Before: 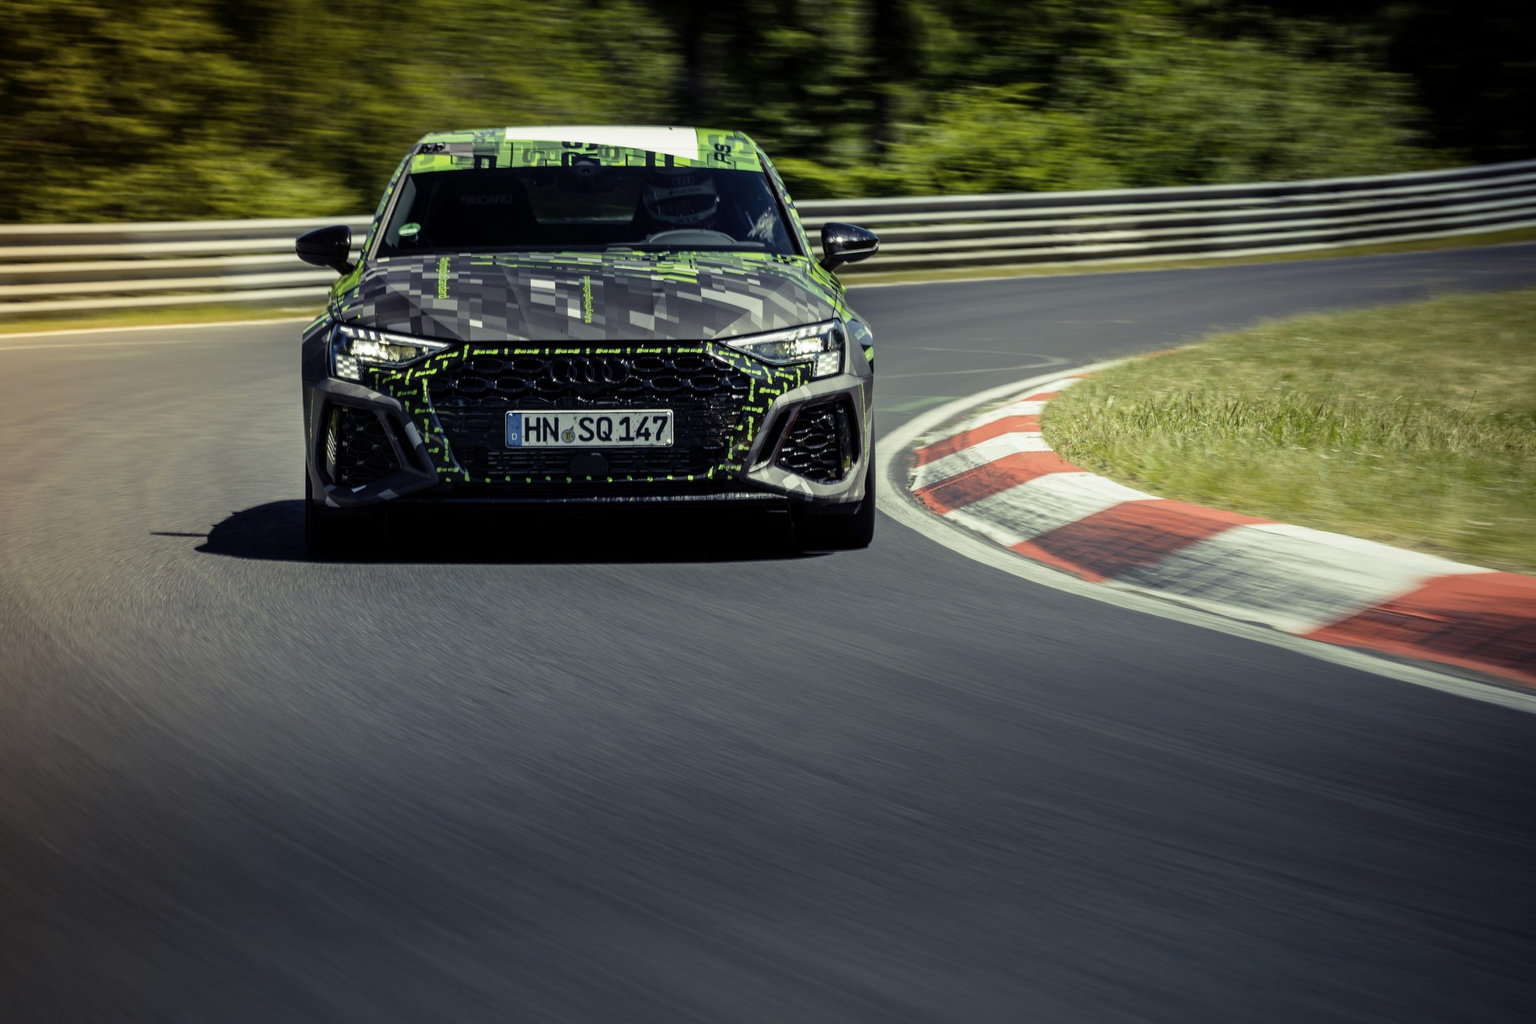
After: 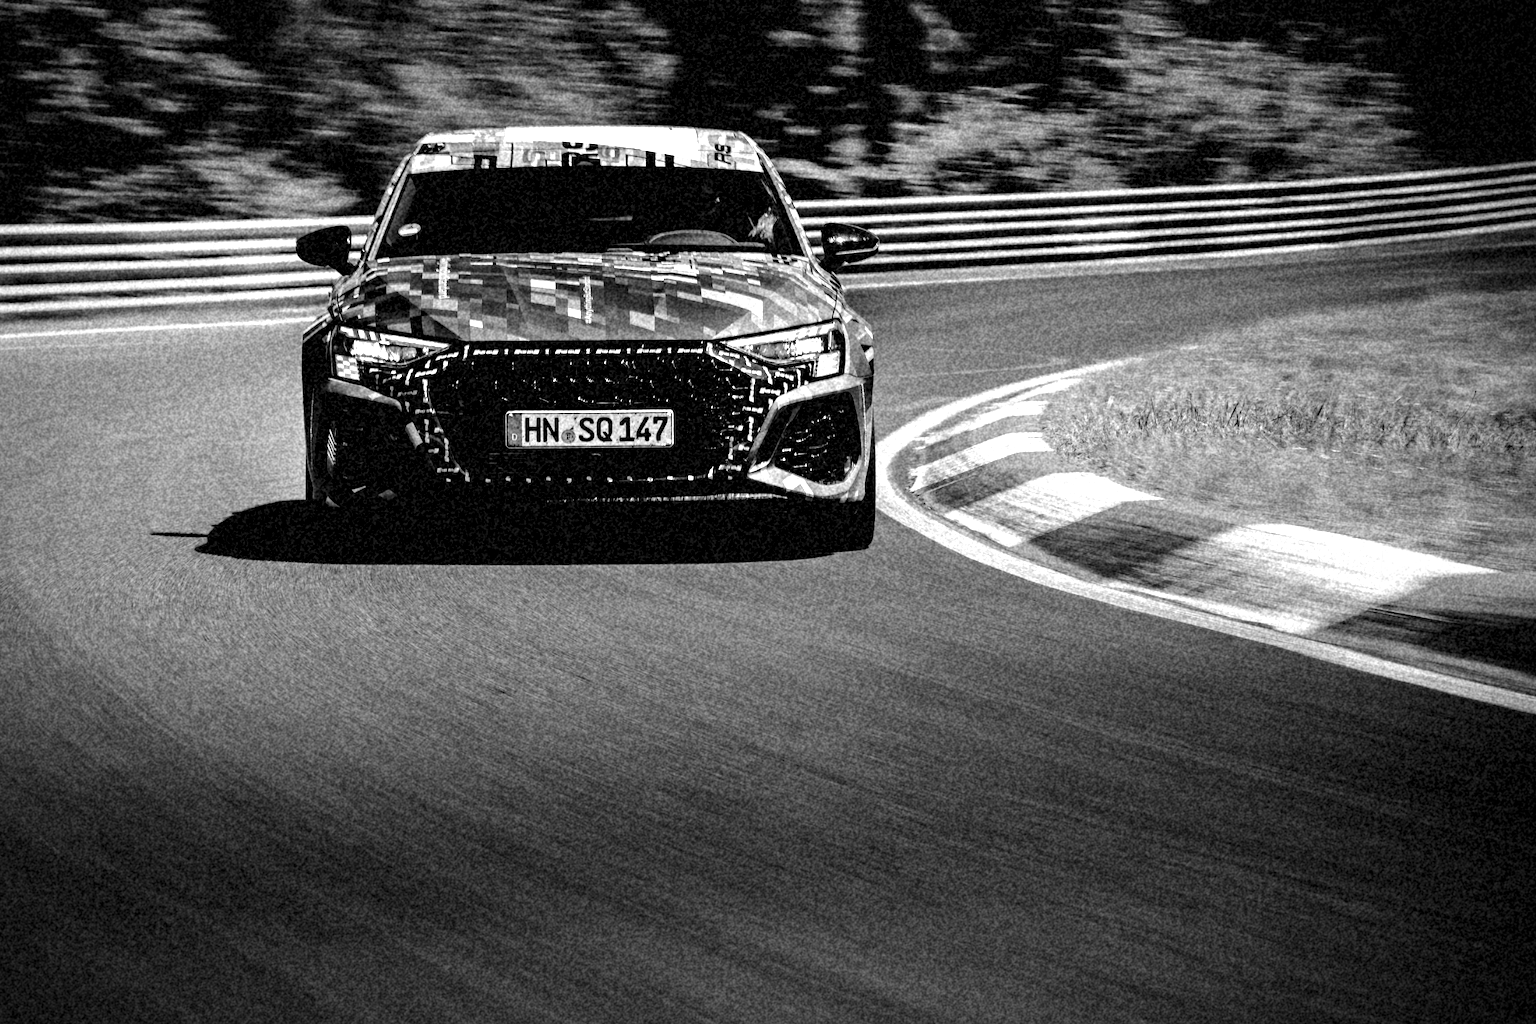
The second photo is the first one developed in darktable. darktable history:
monochrome: a -4.13, b 5.16, size 1
vignetting: unbound false
contrast equalizer: octaves 7, y [[0.627 ×6], [0.563 ×6], [0 ×6], [0 ×6], [0 ×6]]
tone curve: curves: ch0 [(0, 0) (0.004, 0) (0.133, 0.076) (0.325, 0.362) (0.879, 0.885) (1, 1)], color space Lab, linked channels, preserve colors none
grain: coarseness 46.9 ISO, strength 50.21%, mid-tones bias 0%
